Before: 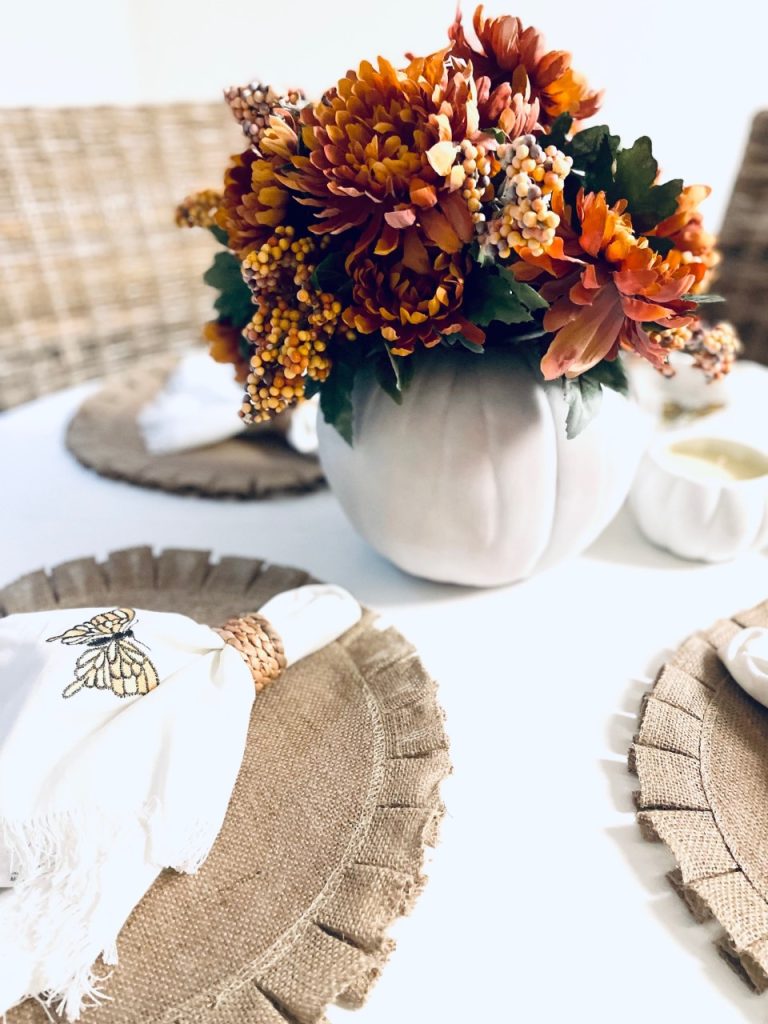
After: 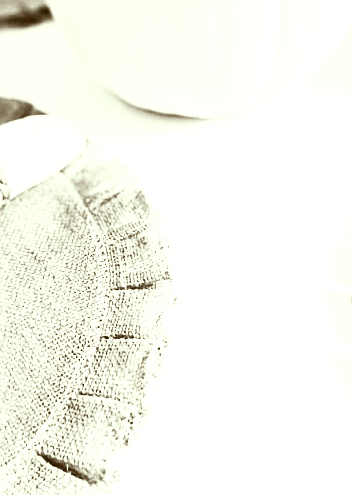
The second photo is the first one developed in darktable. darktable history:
levels: levels [0, 0.48, 0.961]
sharpen: on, module defaults
crop: left 35.976%, top 45.819%, right 18.162%, bottom 5.807%
color balance rgb: perceptual saturation grading › mid-tones 6.33%, perceptual saturation grading › shadows 72.44%, perceptual brilliance grading › highlights 11.59%, contrast 5.05%
white balance: red 0.871, blue 1.249
contrast brightness saturation: contrast 0.53, brightness 0.47, saturation -1
color correction: highlights a* -5.3, highlights b* 9.8, shadows a* 9.8, shadows b* 24.26
color balance: output saturation 120%
